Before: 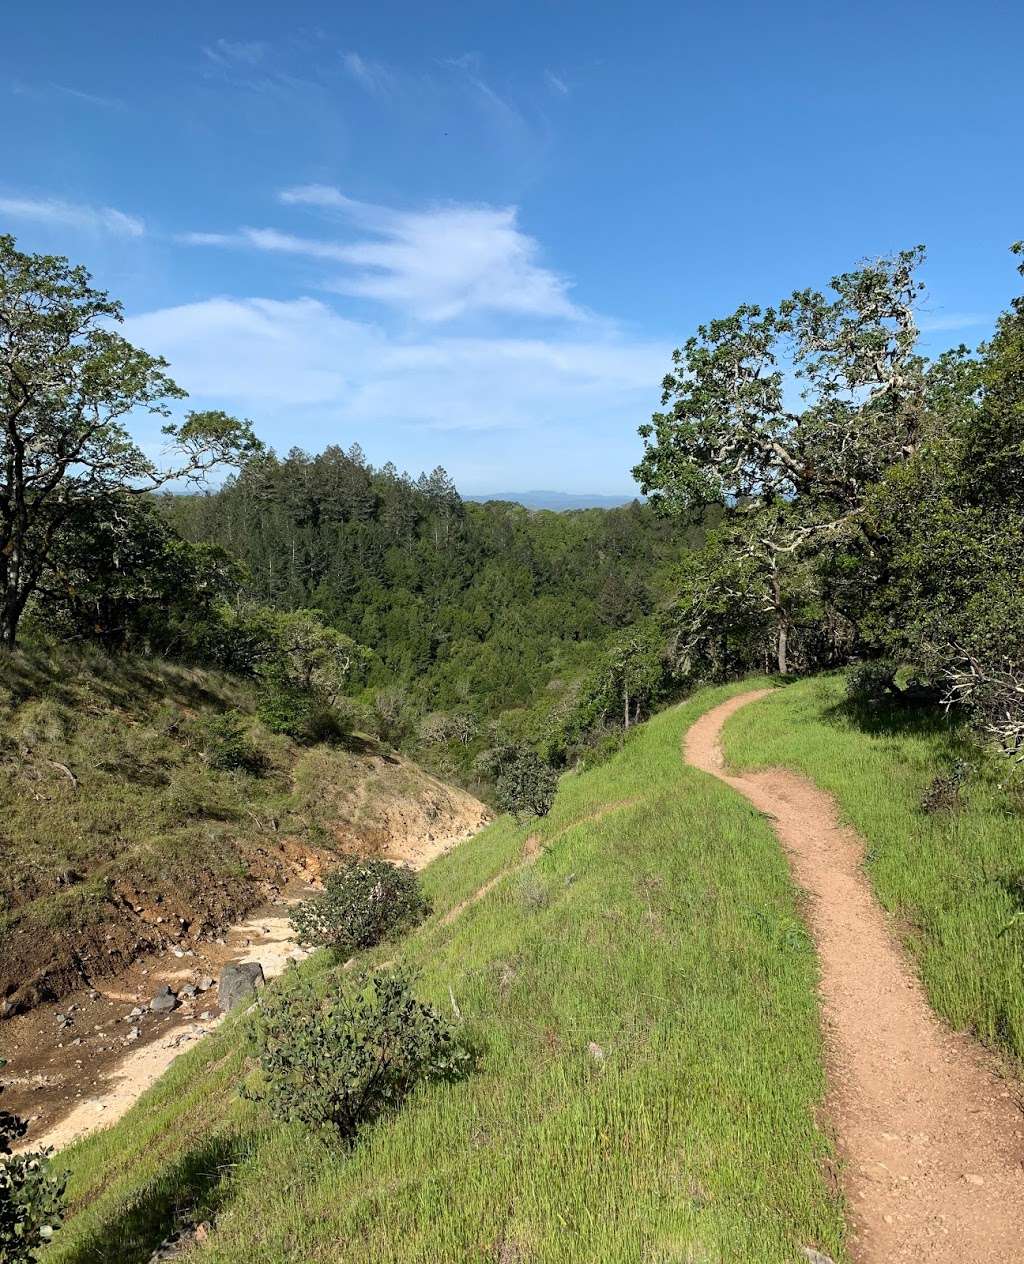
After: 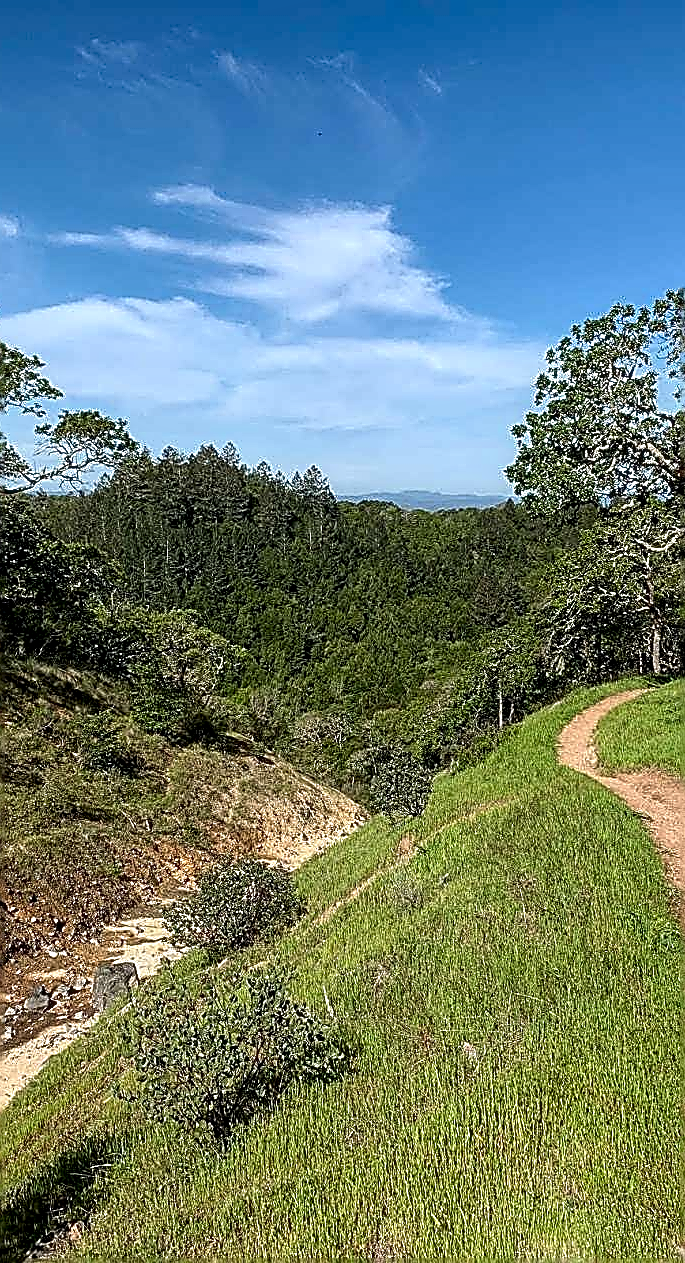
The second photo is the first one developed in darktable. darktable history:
contrast brightness saturation: contrast 0.069, brightness -0.128, saturation 0.06
local contrast: detail 142%
crop and rotate: left 12.362%, right 20.689%
sharpen: amount 1.991
